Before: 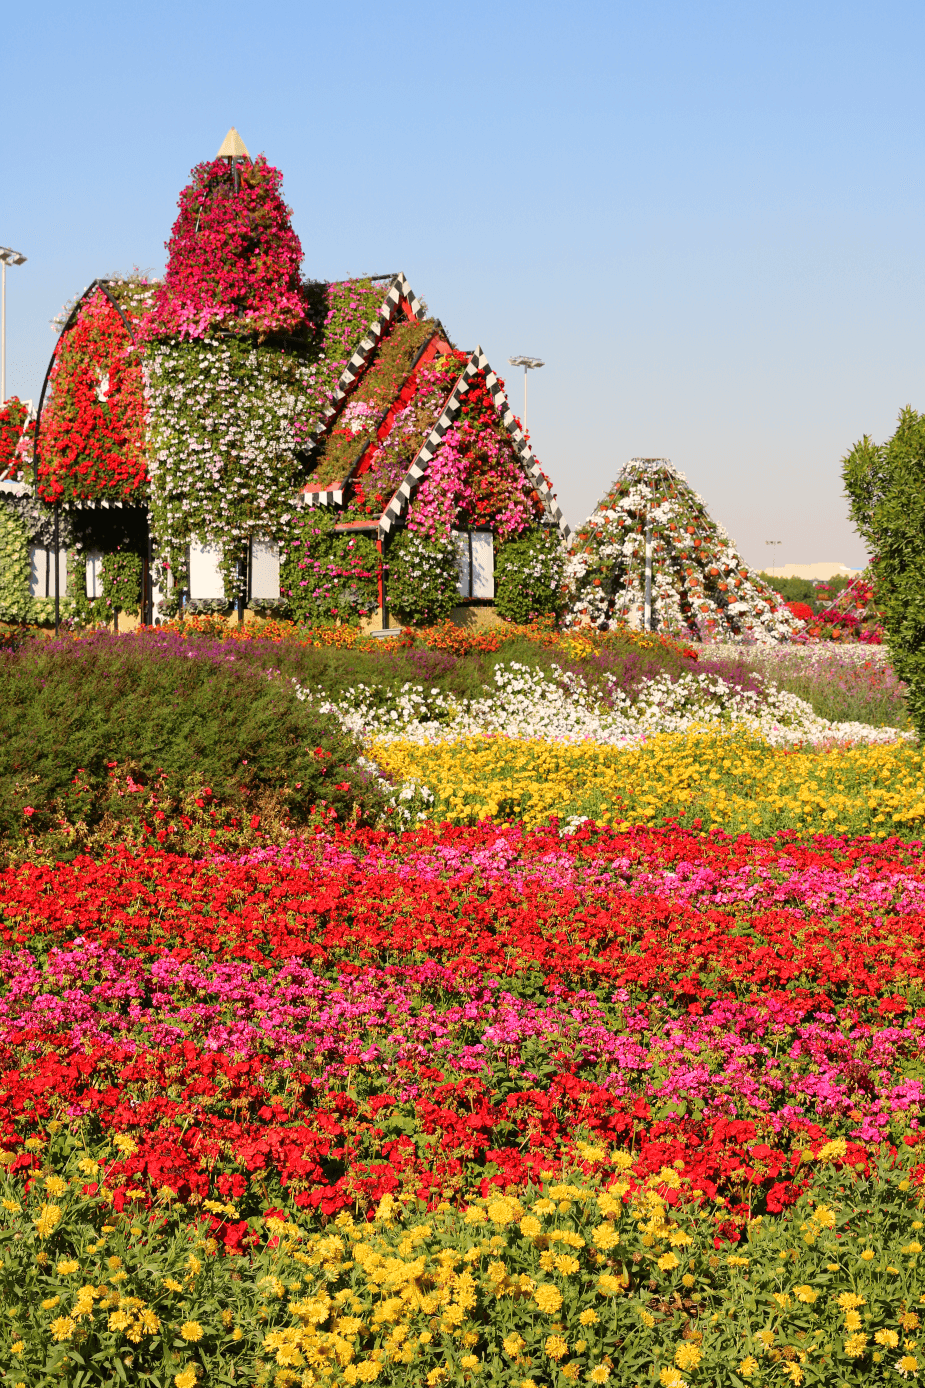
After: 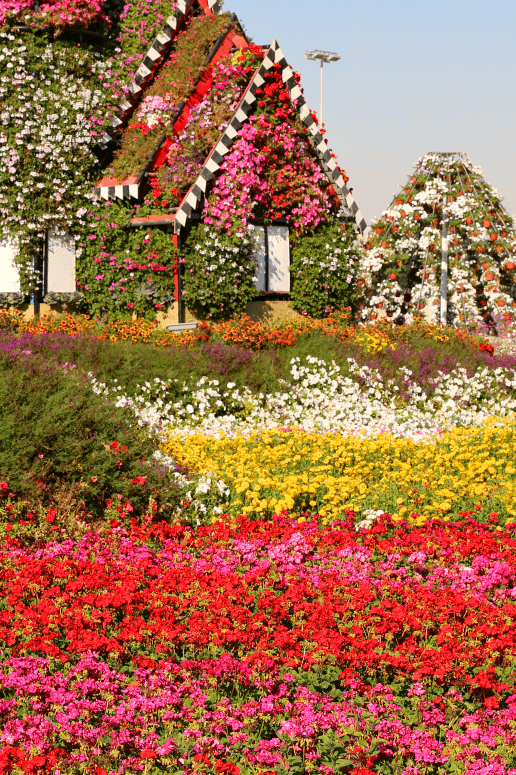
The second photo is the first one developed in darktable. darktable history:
crop and rotate: left 22.13%, top 22.054%, right 22.026%, bottom 22.102%
haze removal: compatibility mode true, adaptive false
tone equalizer: on, module defaults
